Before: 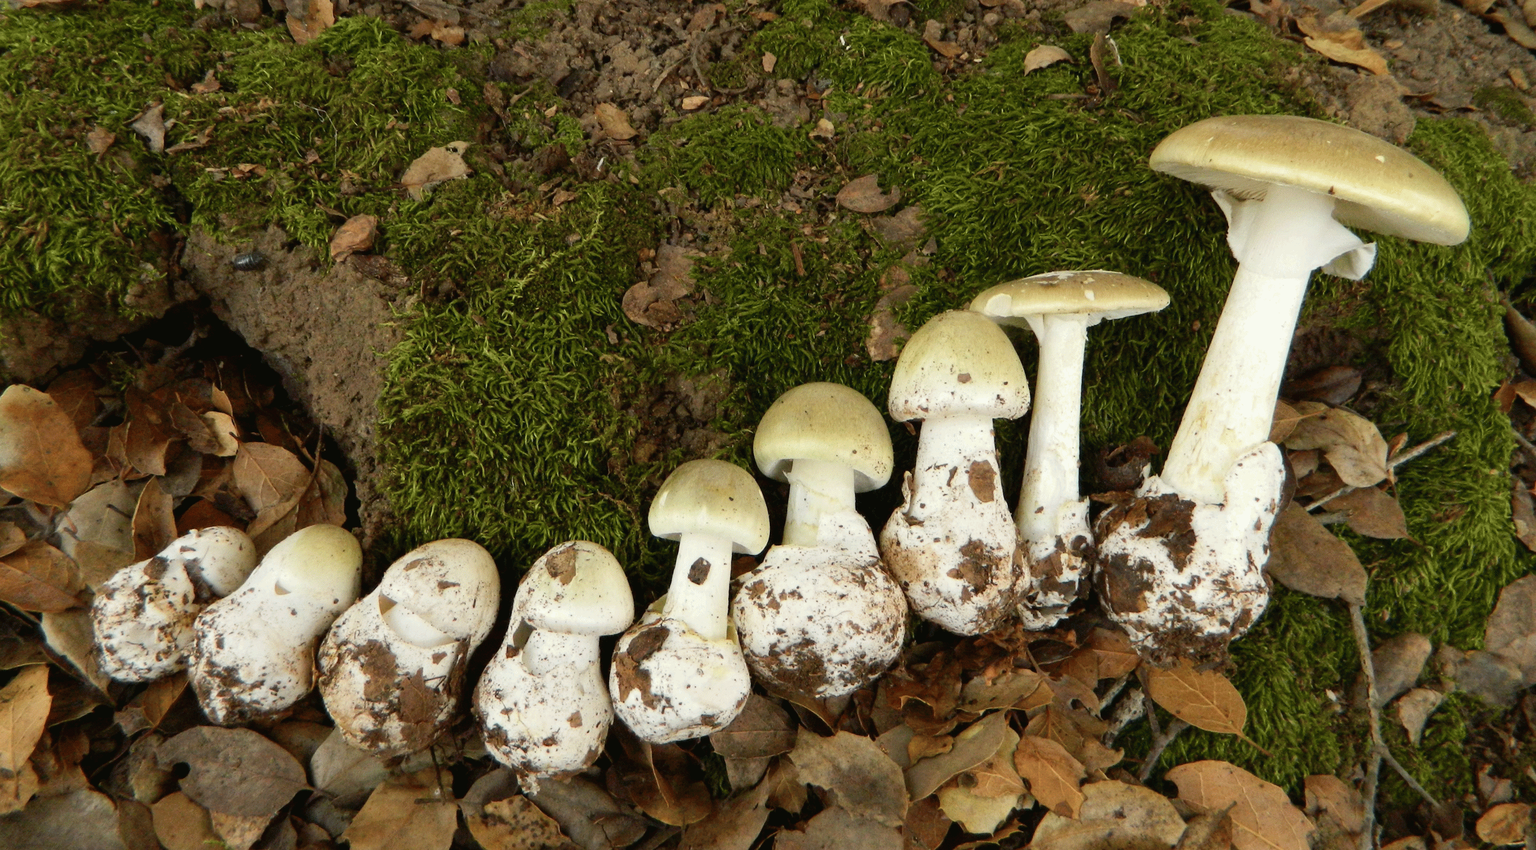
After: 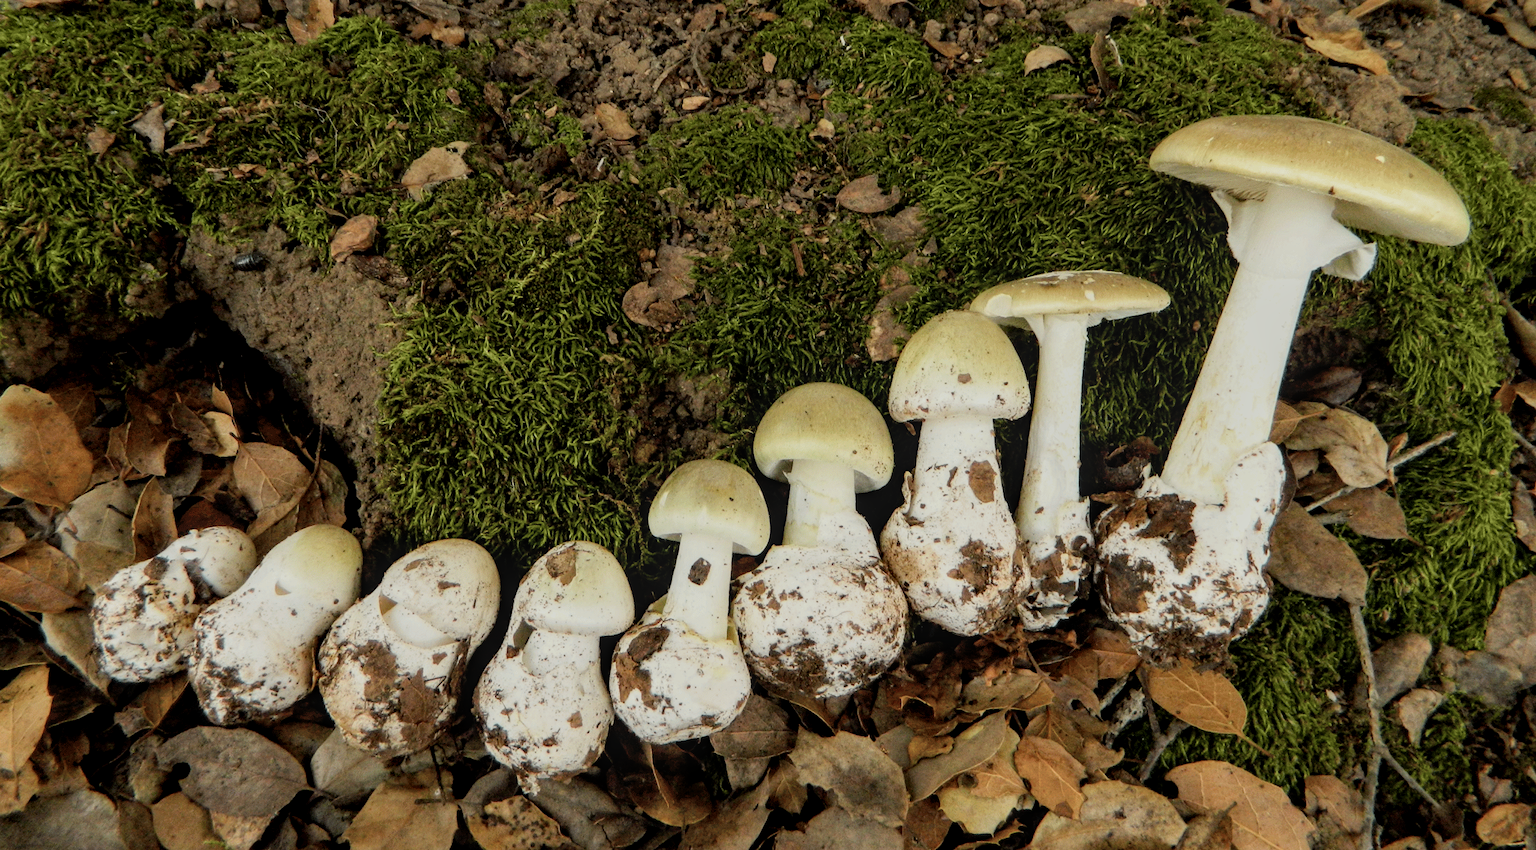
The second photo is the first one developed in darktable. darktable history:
filmic rgb: black relative exposure -7.92 EV, white relative exposure 4.13 EV, threshold 3 EV, hardness 4.02, latitude 51.22%, contrast 1.013, shadows ↔ highlights balance 5.35%, color science v5 (2021), contrast in shadows safe, contrast in highlights safe, enable highlight reconstruction true
local contrast: on, module defaults
